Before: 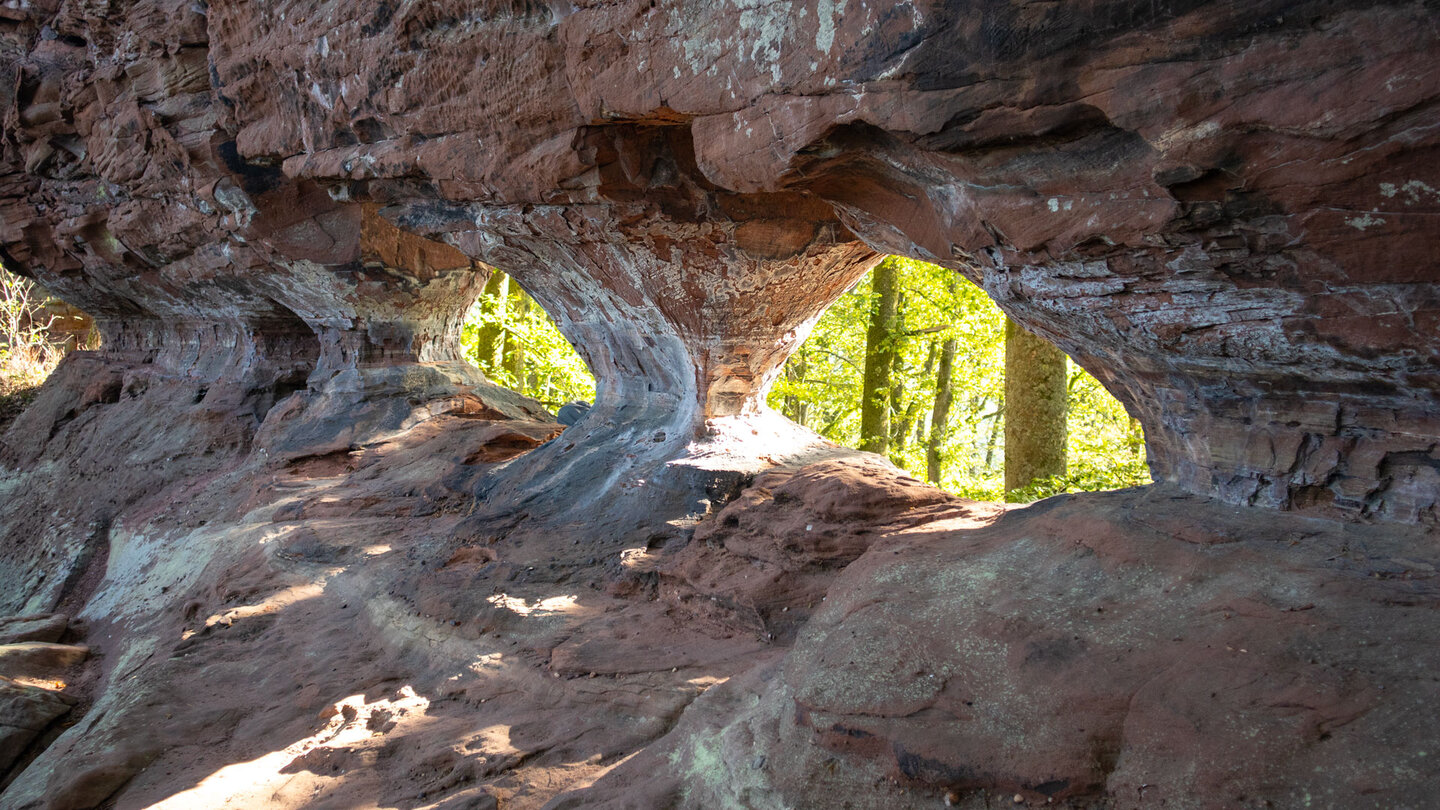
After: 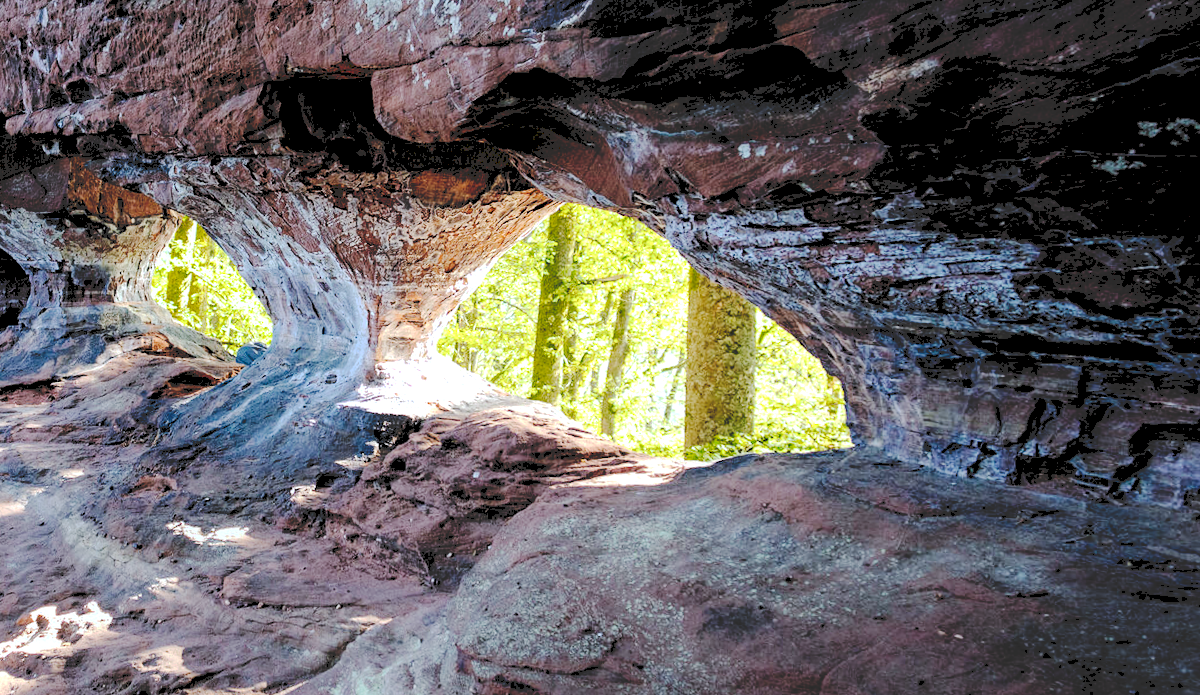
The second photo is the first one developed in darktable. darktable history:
exposure: black level correction 0.005, exposure 0.417 EV, compensate highlight preservation false
crop and rotate: left 14.584%
rotate and perspective: rotation 1.69°, lens shift (vertical) -0.023, lens shift (horizontal) -0.291, crop left 0.025, crop right 0.988, crop top 0.092, crop bottom 0.842
rgb levels: levels [[0.034, 0.472, 0.904], [0, 0.5, 1], [0, 0.5, 1]]
contrast equalizer: y [[0.439, 0.44, 0.442, 0.457, 0.493, 0.498], [0.5 ×6], [0.5 ×6], [0 ×6], [0 ×6]]
tone curve: curves: ch0 [(0, 0) (0.003, 0.169) (0.011, 0.169) (0.025, 0.169) (0.044, 0.173) (0.069, 0.178) (0.1, 0.183) (0.136, 0.185) (0.177, 0.197) (0.224, 0.227) (0.277, 0.292) (0.335, 0.391) (0.399, 0.491) (0.468, 0.592) (0.543, 0.672) (0.623, 0.734) (0.709, 0.785) (0.801, 0.844) (0.898, 0.893) (1, 1)], preserve colors none
color calibration: x 0.37, y 0.382, temperature 4313.32 K
contrast brightness saturation: contrast 0.04, saturation 0.07
